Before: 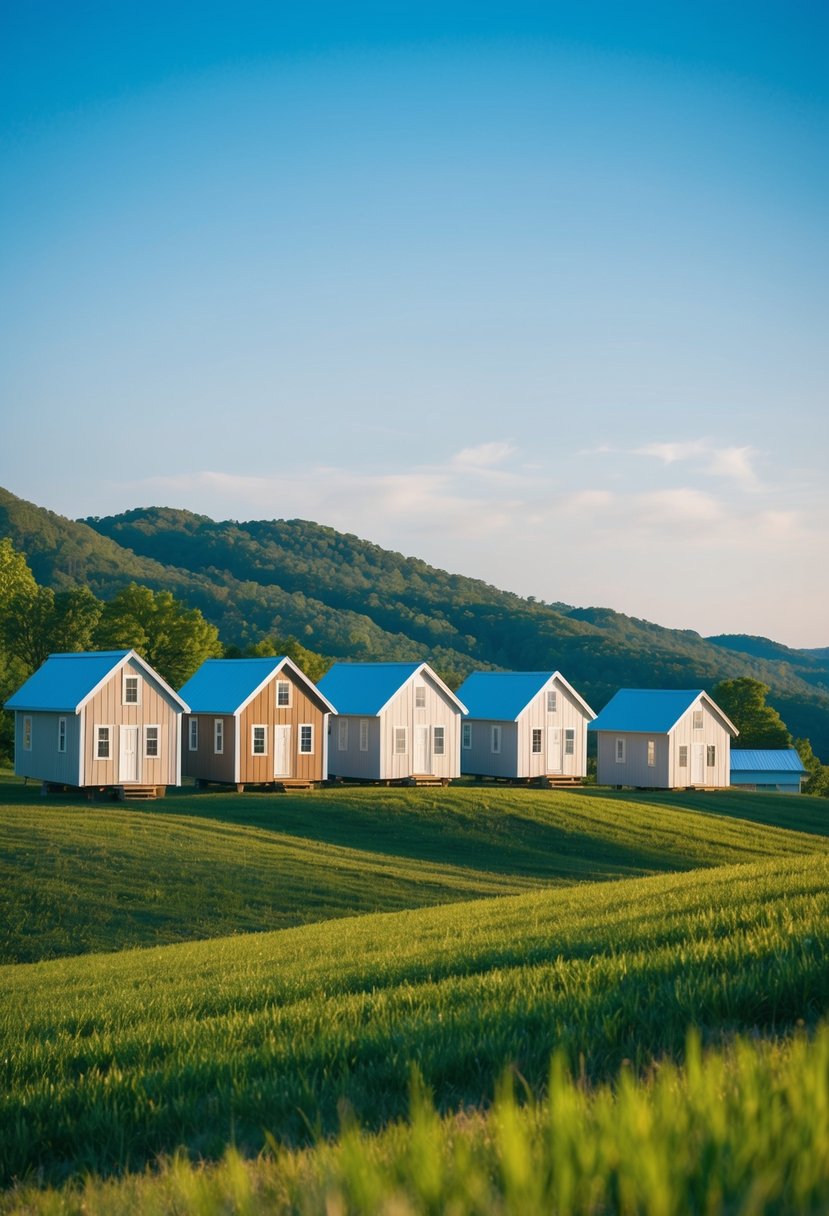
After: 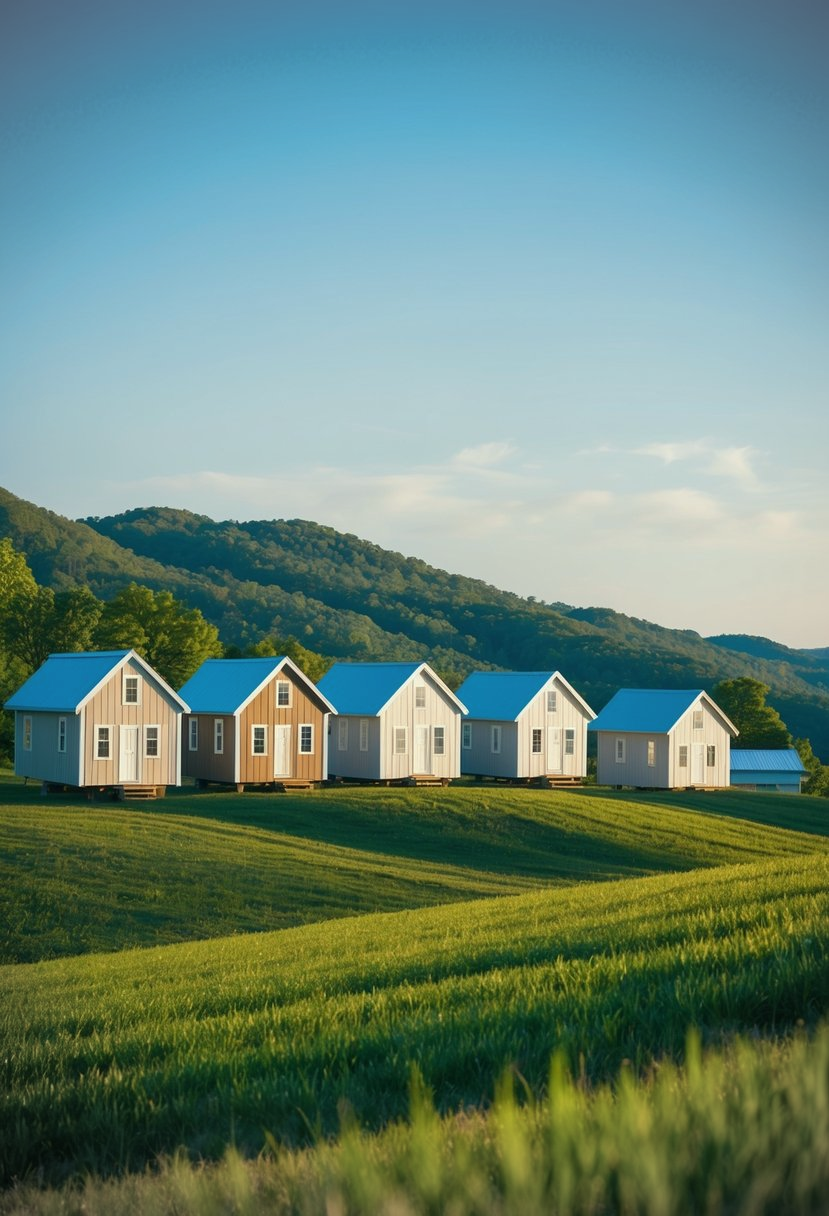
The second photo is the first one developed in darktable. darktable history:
color correction: highlights a* -4.61, highlights b* 5.03, saturation 0.963
vignetting: brightness -0.442, saturation -0.688
tone curve: preserve colors none
